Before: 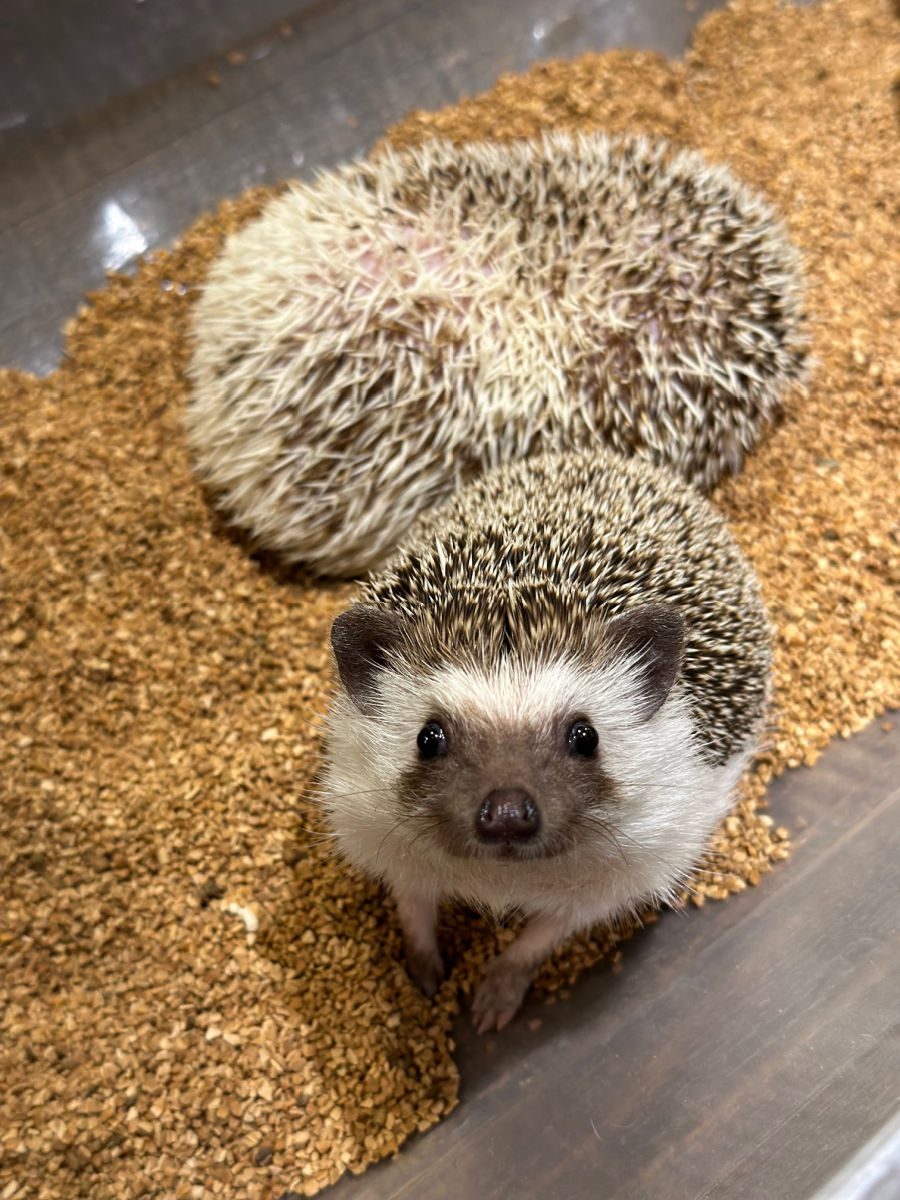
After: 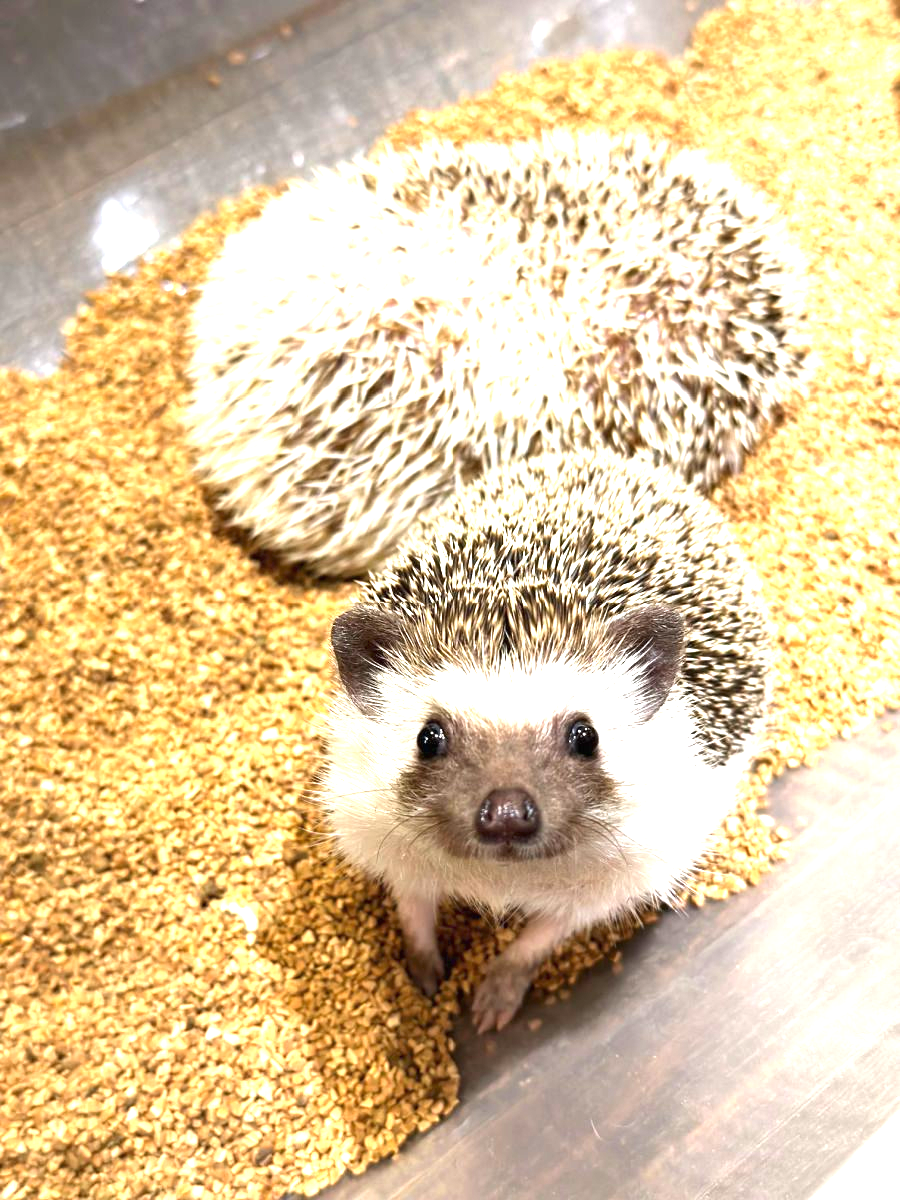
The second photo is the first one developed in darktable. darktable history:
white balance: red 1, blue 1
exposure: black level correction 0, exposure 1.741 EV, compensate exposure bias true, compensate highlight preservation false
